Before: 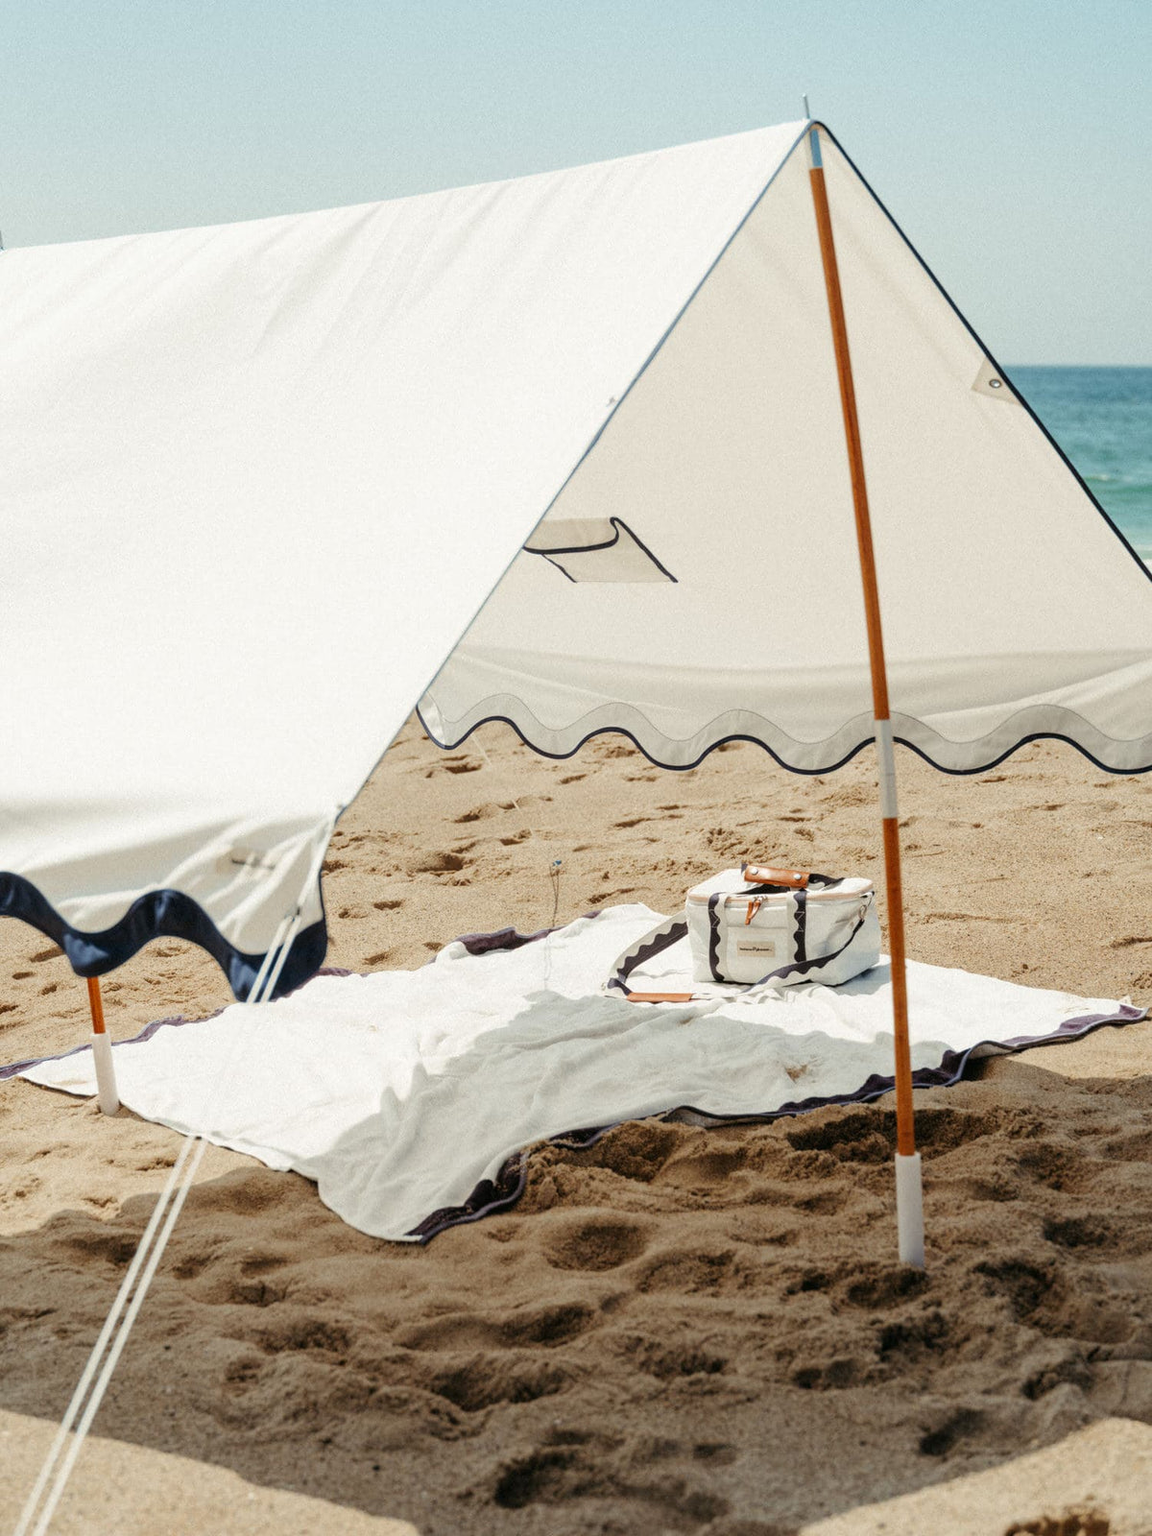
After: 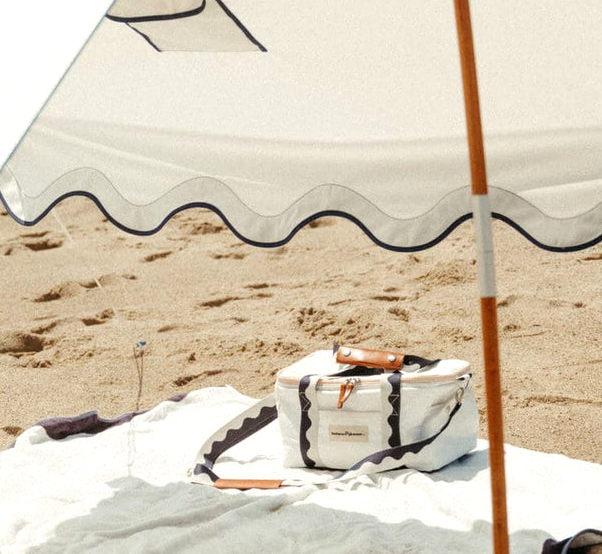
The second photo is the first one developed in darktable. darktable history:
crop: left 36.607%, top 34.735%, right 13.146%, bottom 30.611%
exposure: exposure 0.2 EV, compensate highlight preservation false
